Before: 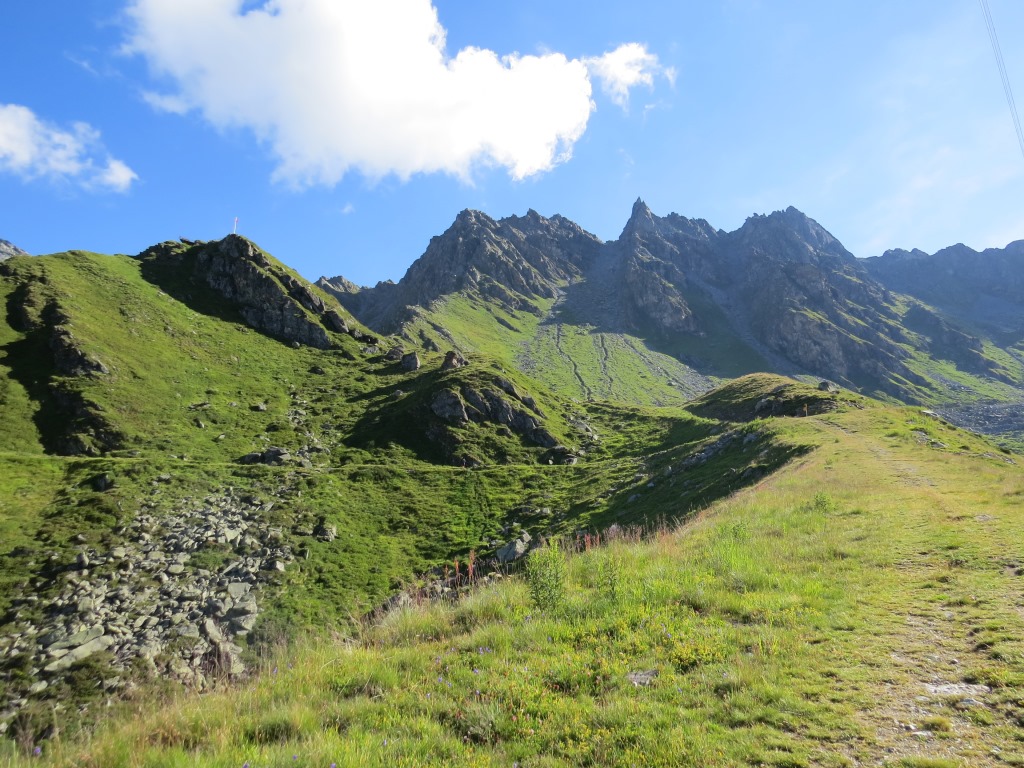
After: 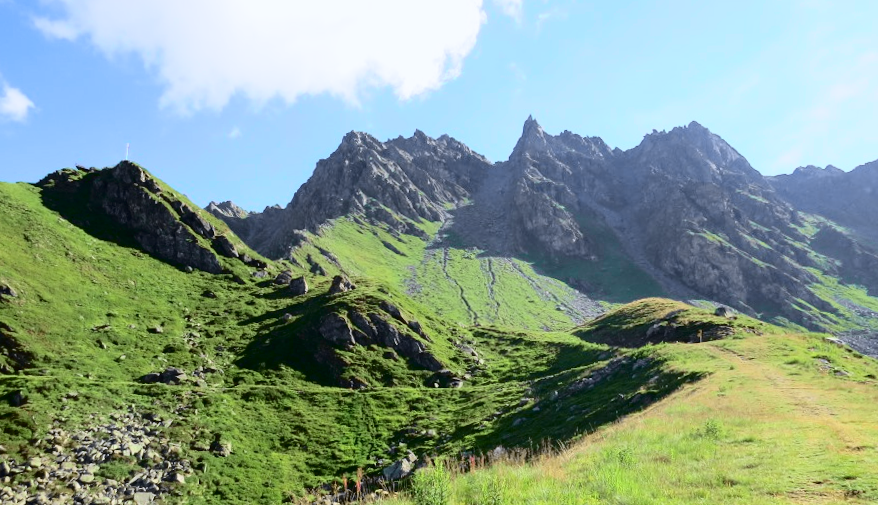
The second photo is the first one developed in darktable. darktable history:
white balance: red 0.98, blue 1.034
tone curve: curves: ch0 [(0, 0.011) (0.053, 0.026) (0.174, 0.115) (0.398, 0.444) (0.673, 0.775) (0.829, 0.906) (0.991, 0.981)]; ch1 [(0, 0) (0.276, 0.206) (0.409, 0.383) (0.473, 0.458) (0.492, 0.499) (0.521, 0.502) (0.546, 0.543) (0.585, 0.617) (0.659, 0.686) (0.78, 0.8) (1, 1)]; ch2 [(0, 0) (0.438, 0.449) (0.473, 0.469) (0.503, 0.5) (0.523, 0.538) (0.562, 0.598) (0.612, 0.635) (0.695, 0.713) (1, 1)], color space Lab, independent channels, preserve colors none
crop: left 5.596%, top 10.314%, right 3.534%, bottom 19.395%
rotate and perspective: rotation 0.062°, lens shift (vertical) 0.115, lens shift (horizontal) -0.133, crop left 0.047, crop right 0.94, crop top 0.061, crop bottom 0.94
